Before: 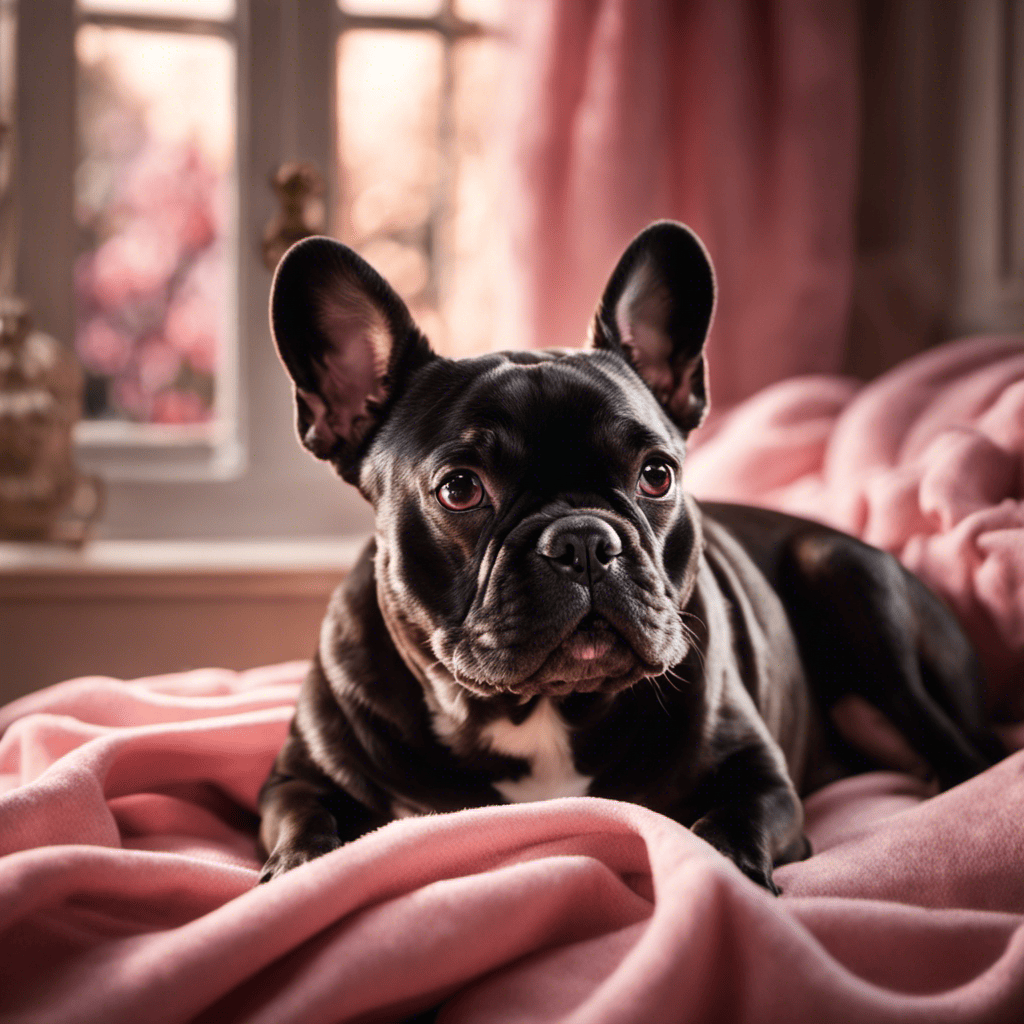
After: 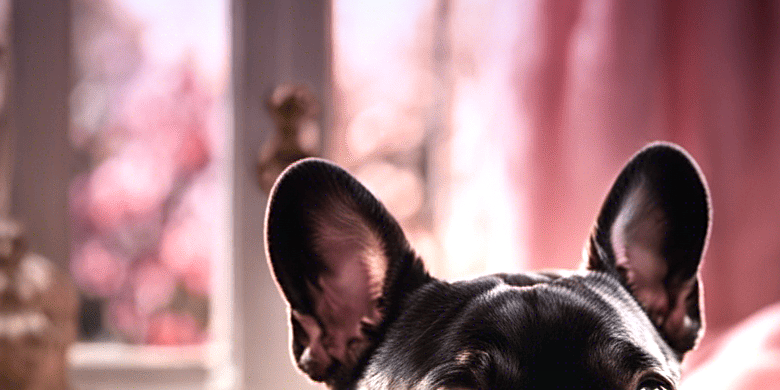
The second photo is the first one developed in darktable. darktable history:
graduated density: hue 238.83°, saturation 50%
exposure: black level correction 0, exposure 0.7 EV, compensate exposure bias true, compensate highlight preservation false
crop: left 0.579%, top 7.627%, right 23.167%, bottom 54.275%
sharpen: on, module defaults
